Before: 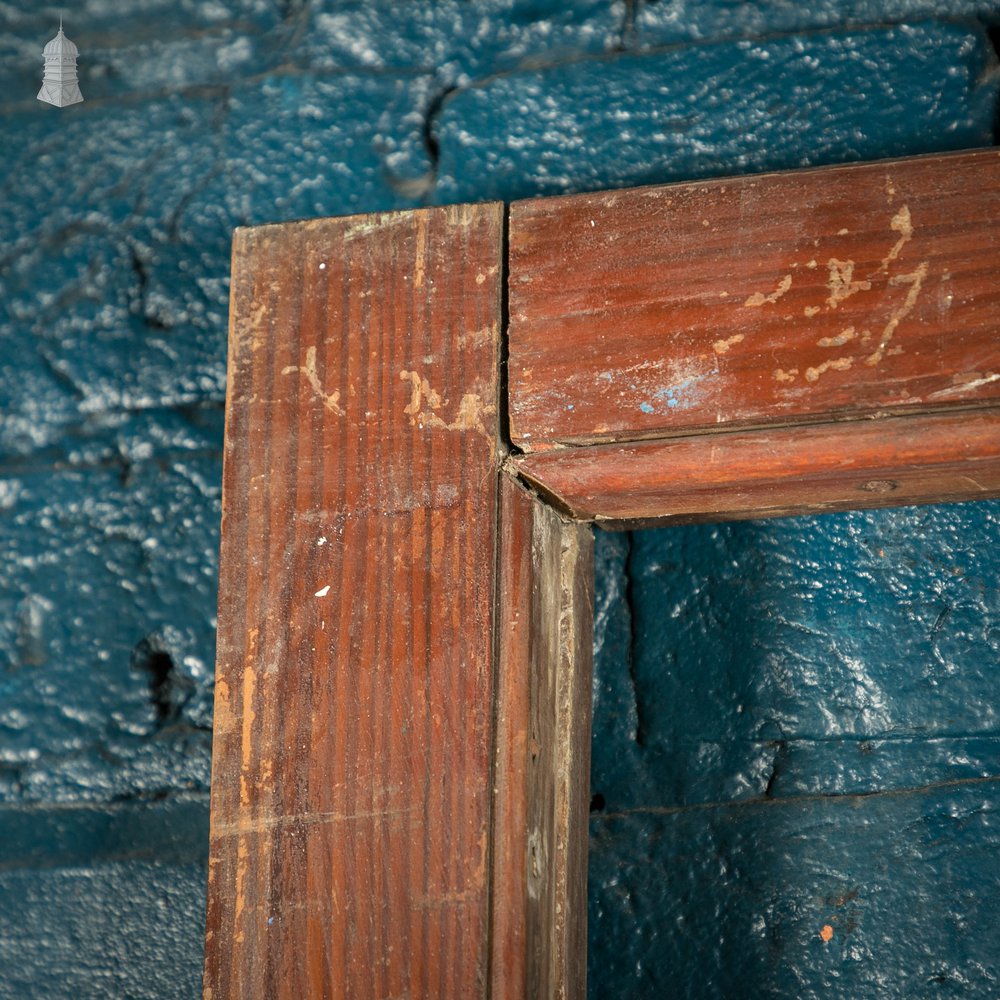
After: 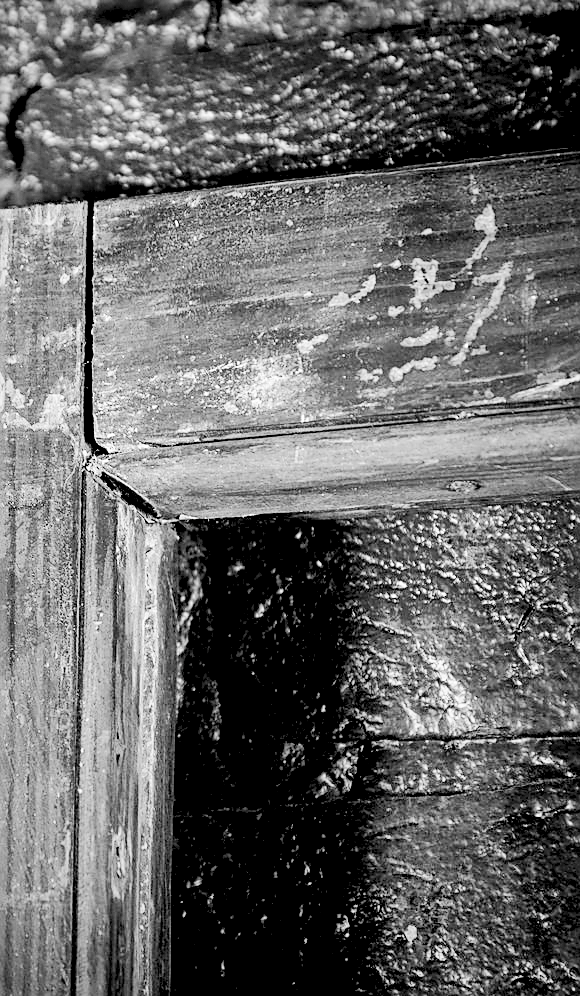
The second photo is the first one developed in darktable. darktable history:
sharpen: on, module defaults
crop: left 41.626%
local contrast: mode bilateral grid, contrast 25, coarseness 59, detail 152%, midtone range 0.2
filmic rgb: black relative exposure -5.05 EV, white relative exposure 3.55 EV, hardness 3.19, contrast 1.296, highlights saturation mix -49.56%, add noise in highlights 0.001, preserve chrominance no, color science v3 (2019), use custom middle-gray values true, contrast in highlights soft
levels: levels [0.093, 0.434, 0.988]
tone curve: curves: ch0 [(0, 0) (0.003, 0.031) (0.011, 0.041) (0.025, 0.054) (0.044, 0.06) (0.069, 0.083) (0.1, 0.108) (0.136, 0.135) (0.177, 0.179) (0.224, 0.231) (0.277, 0.294) (0.335, 0.378) (0.399, 0.463) (0.468, 0.552) (0.543, 0.627) (0.623, 0.694) (0.709, 0.776) (0.801, 0.849) (0.898, 0.905) (1, 1)], preserve colors none
exposure: black level correction 0.001, compensate highlight preservation false
contrast equalizer: y [[0.5, 0.486, 0.447, 0.446, 0.489, 0.5], [0.5 ×6], [0.5 ×6], [0 ×6], [0 ×6]], mix 0.76
